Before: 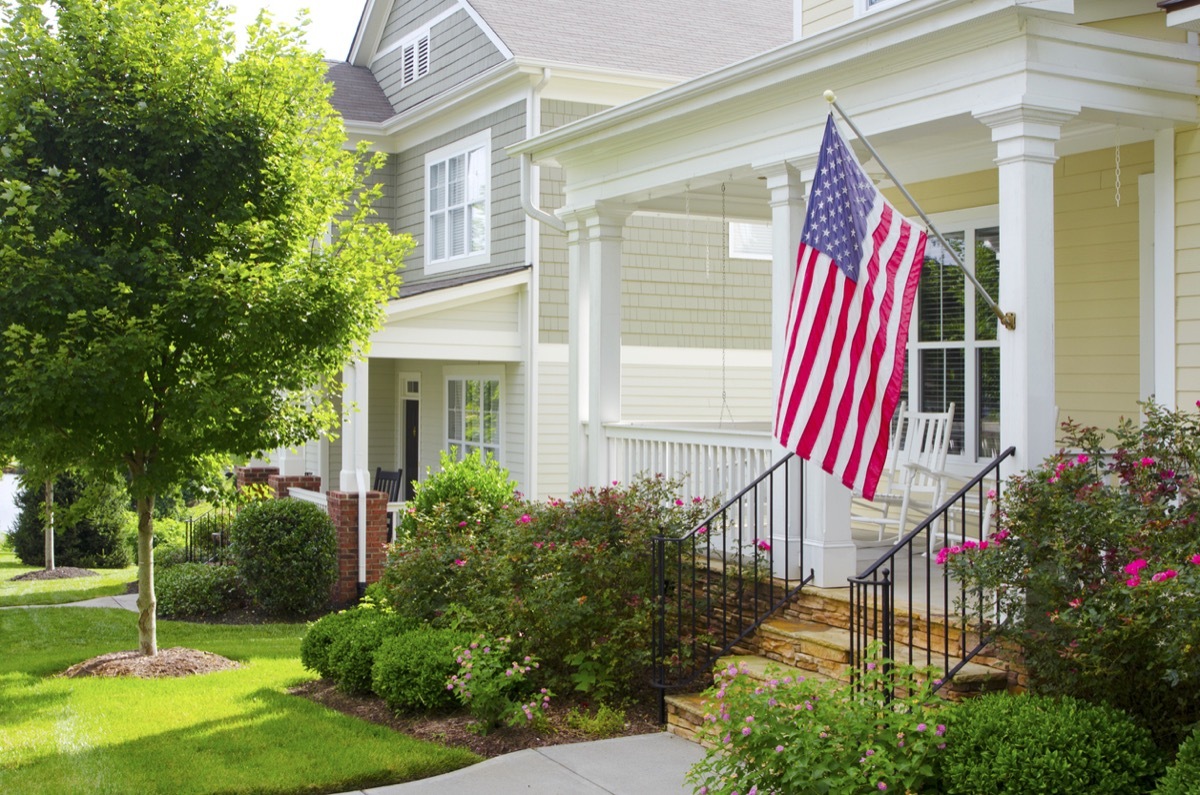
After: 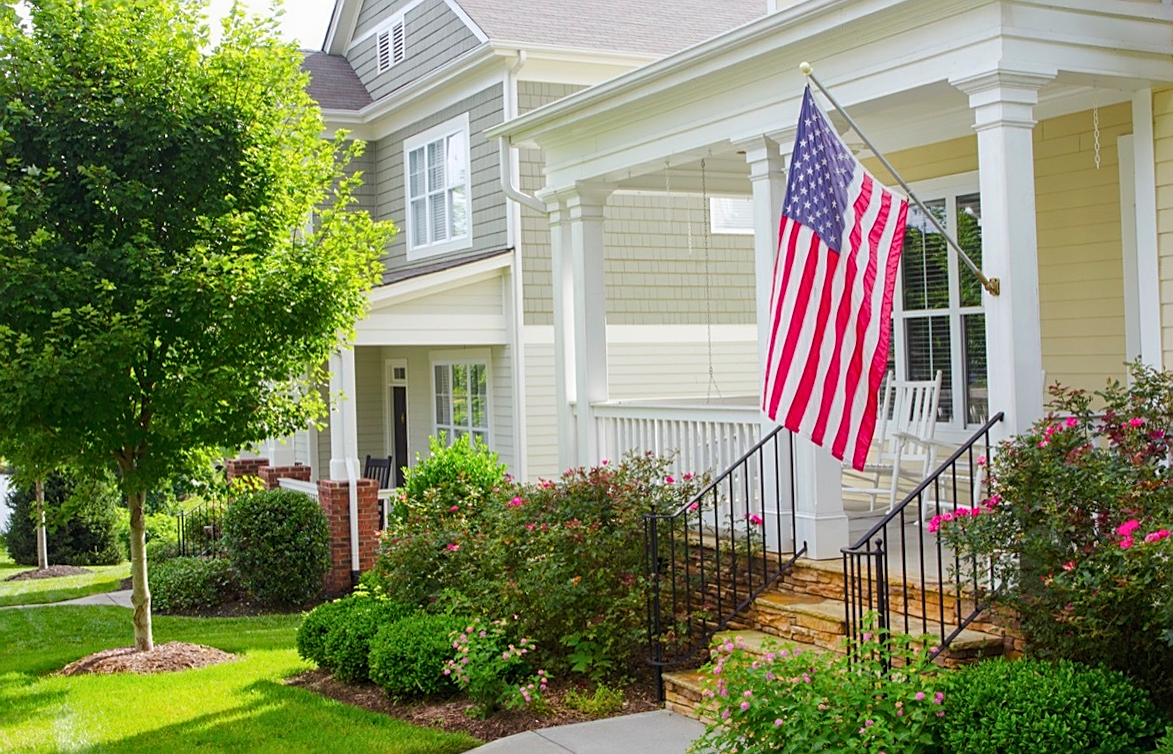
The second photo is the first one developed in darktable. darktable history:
local contrast: detail 110%
sharpen: on, module defaults
rotate and perspective: rotation -2°, crop left 0.022, crop right 0.978, crop top 0.049, crop bottom 0.951
